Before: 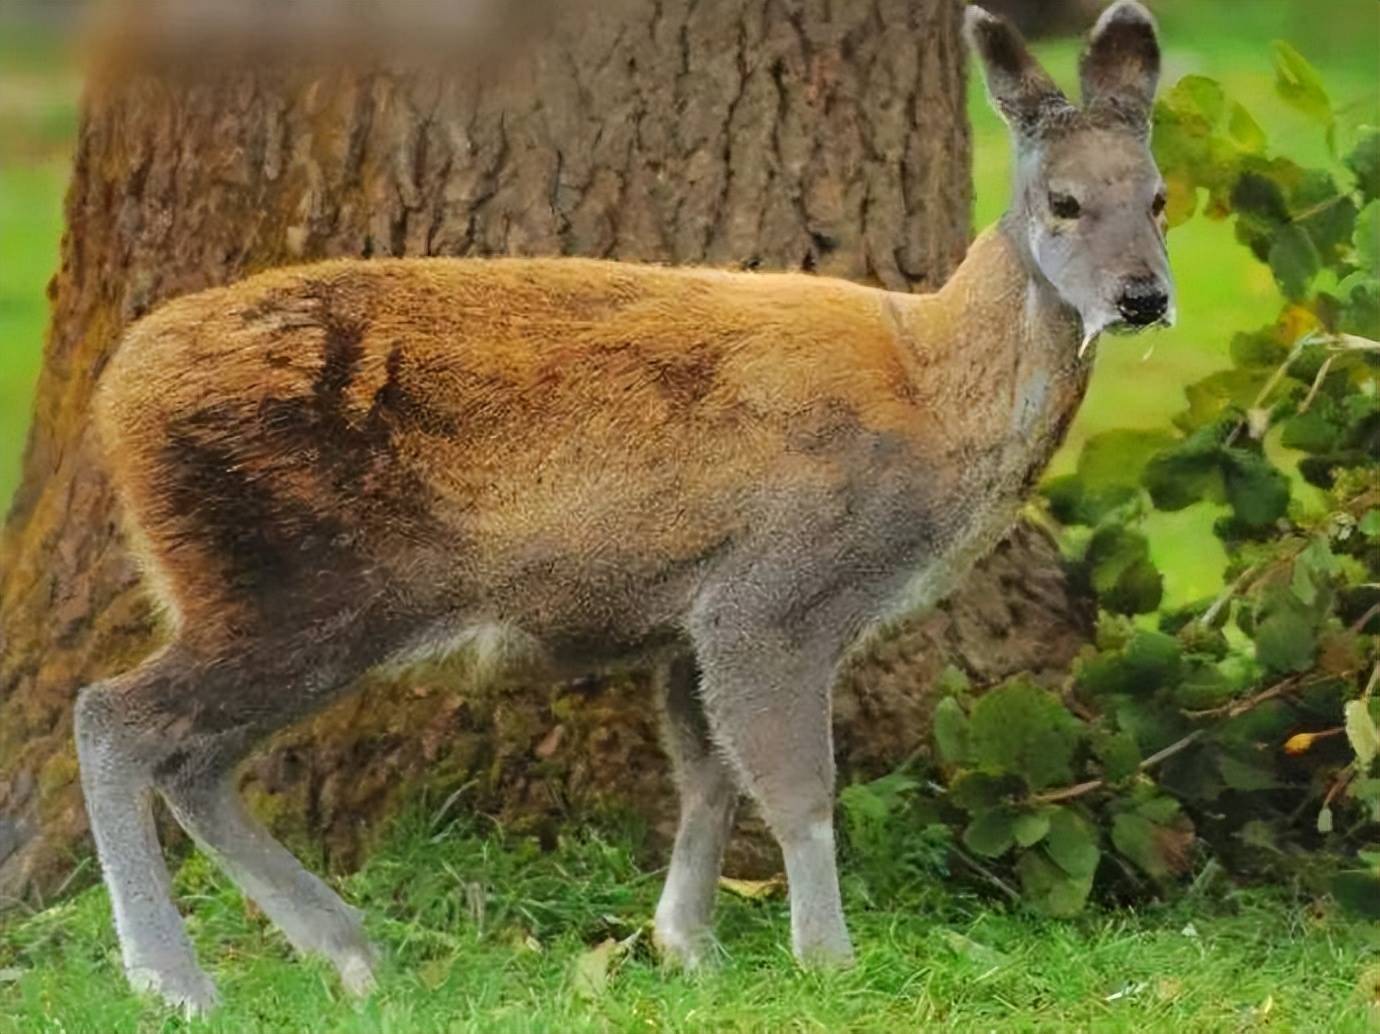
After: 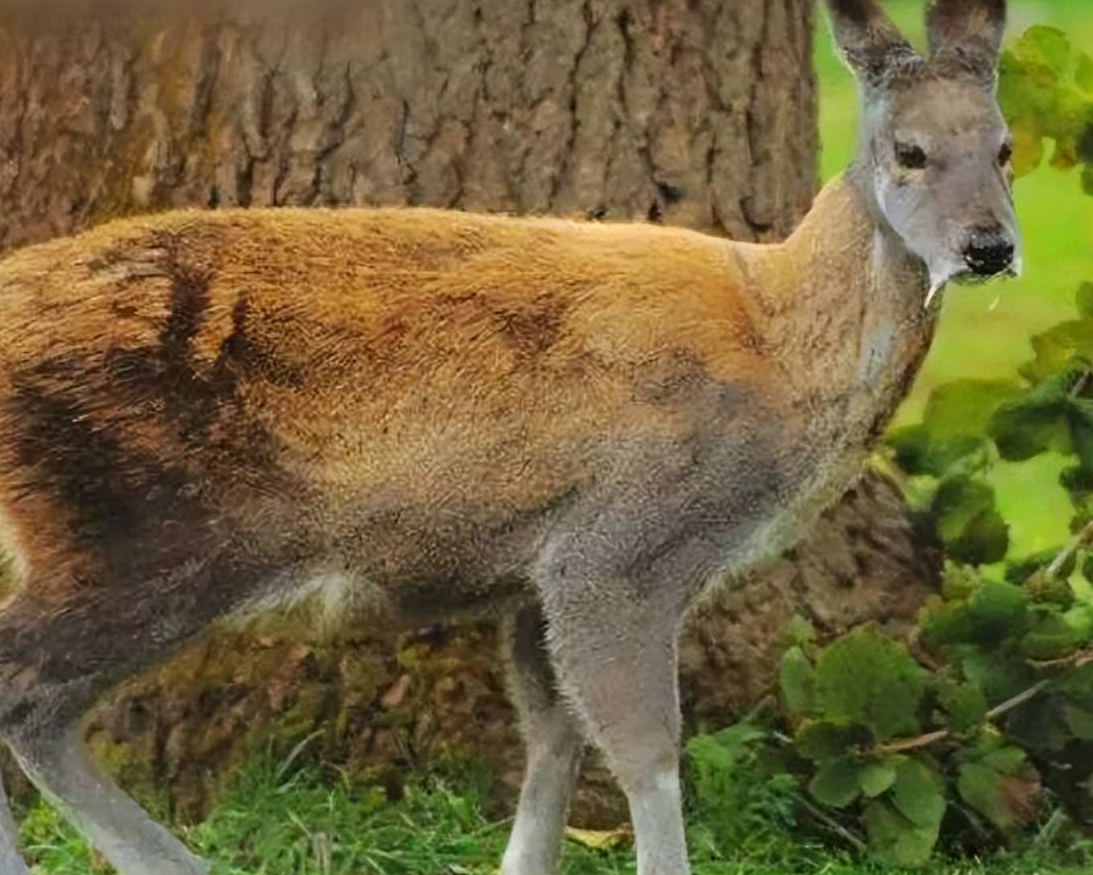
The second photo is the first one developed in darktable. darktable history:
crop: left 11.192%, top 4.916%, right 9.605%, bottom 10.38%
